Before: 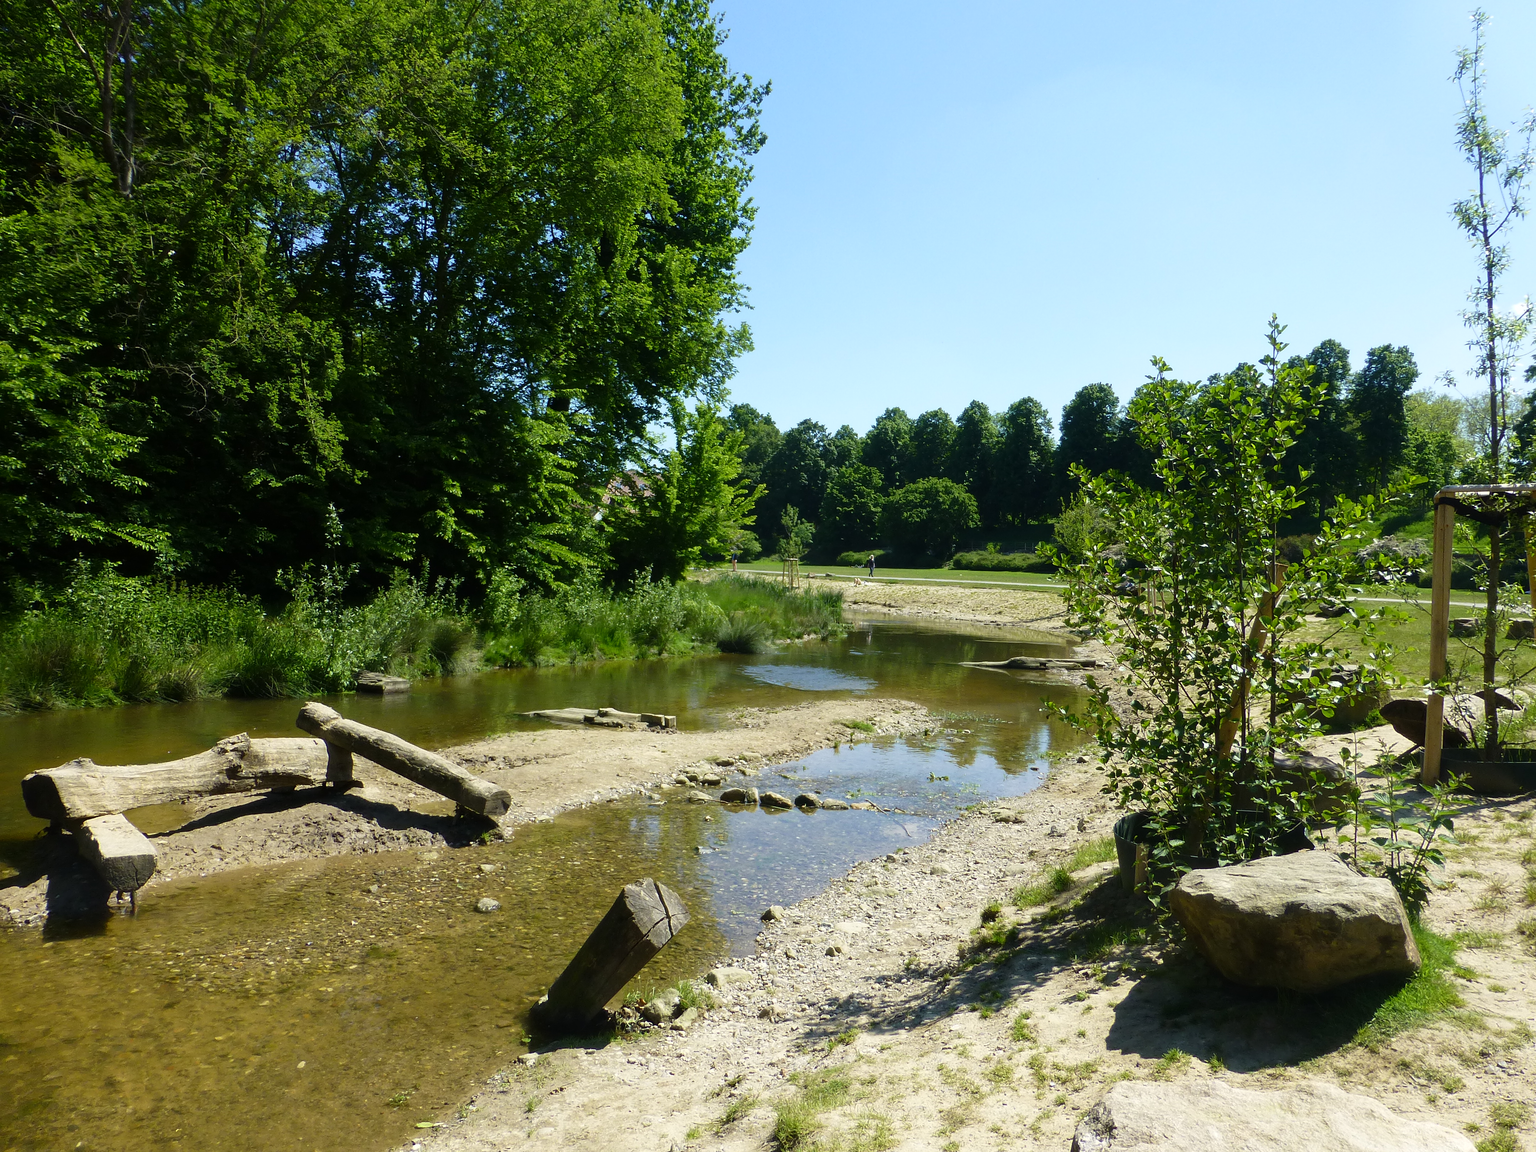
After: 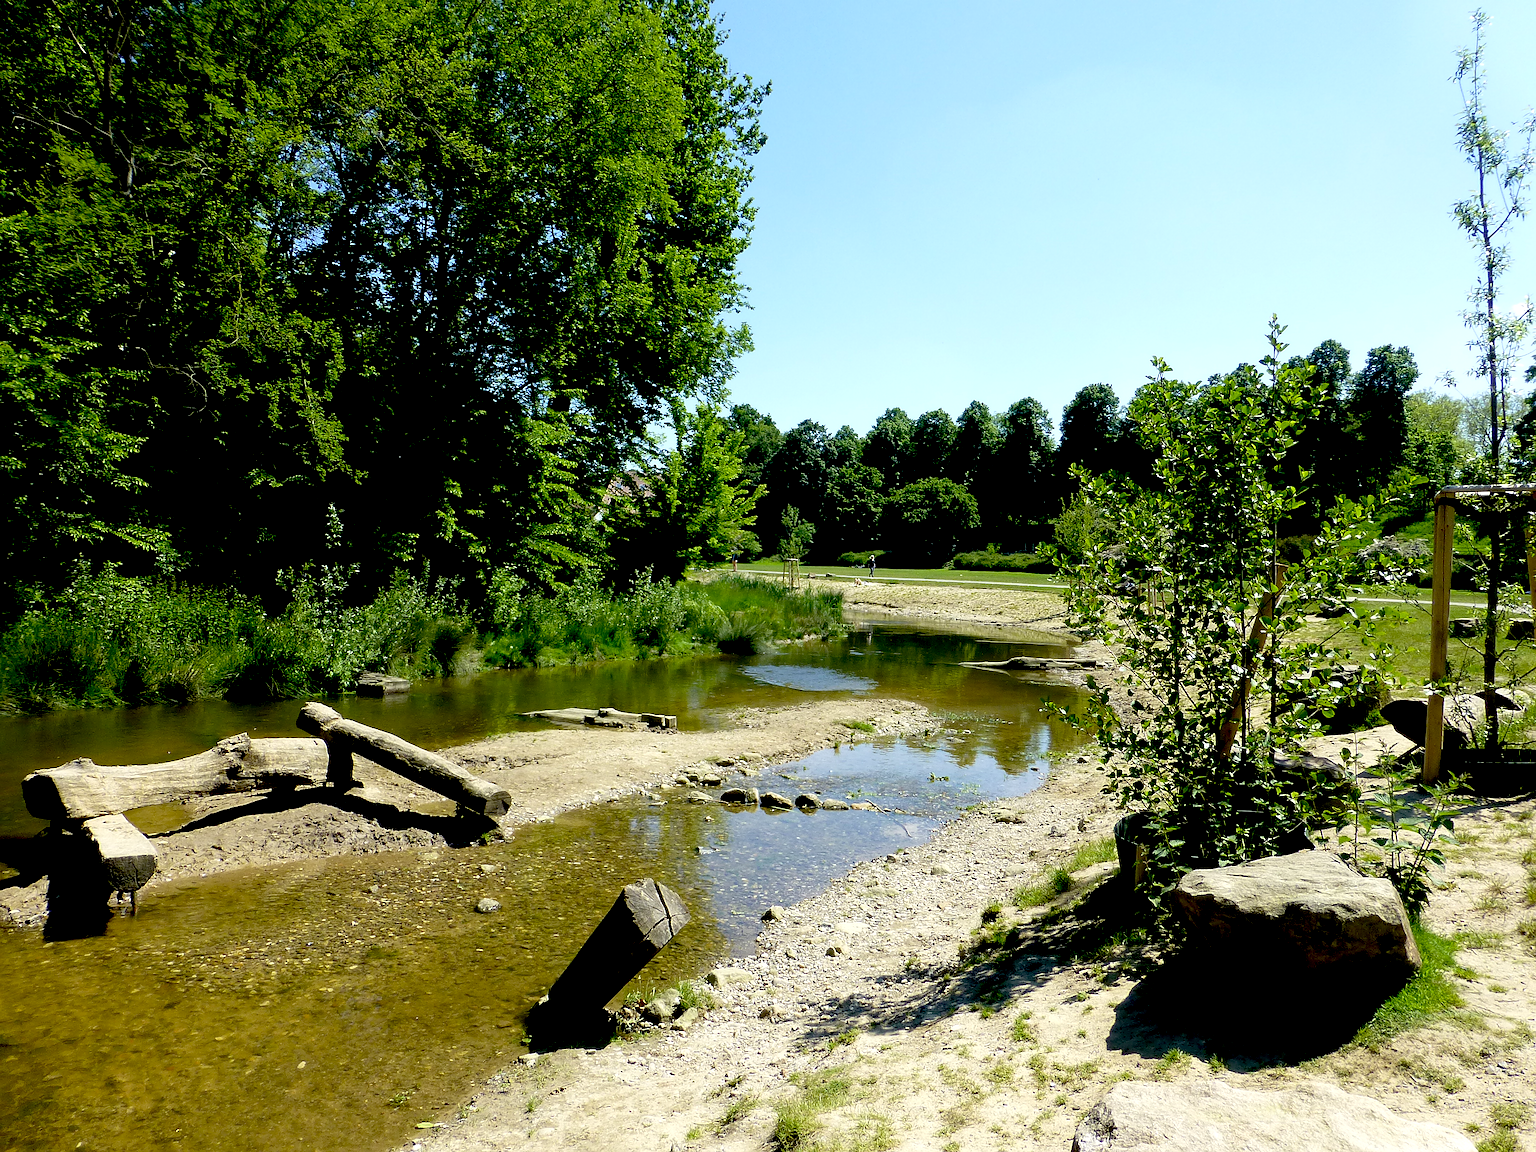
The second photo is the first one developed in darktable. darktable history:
exposure: black level correction 0.025, exposure 0.182 EV, compensate highlight preservation false
sharpen: on, module defaults
